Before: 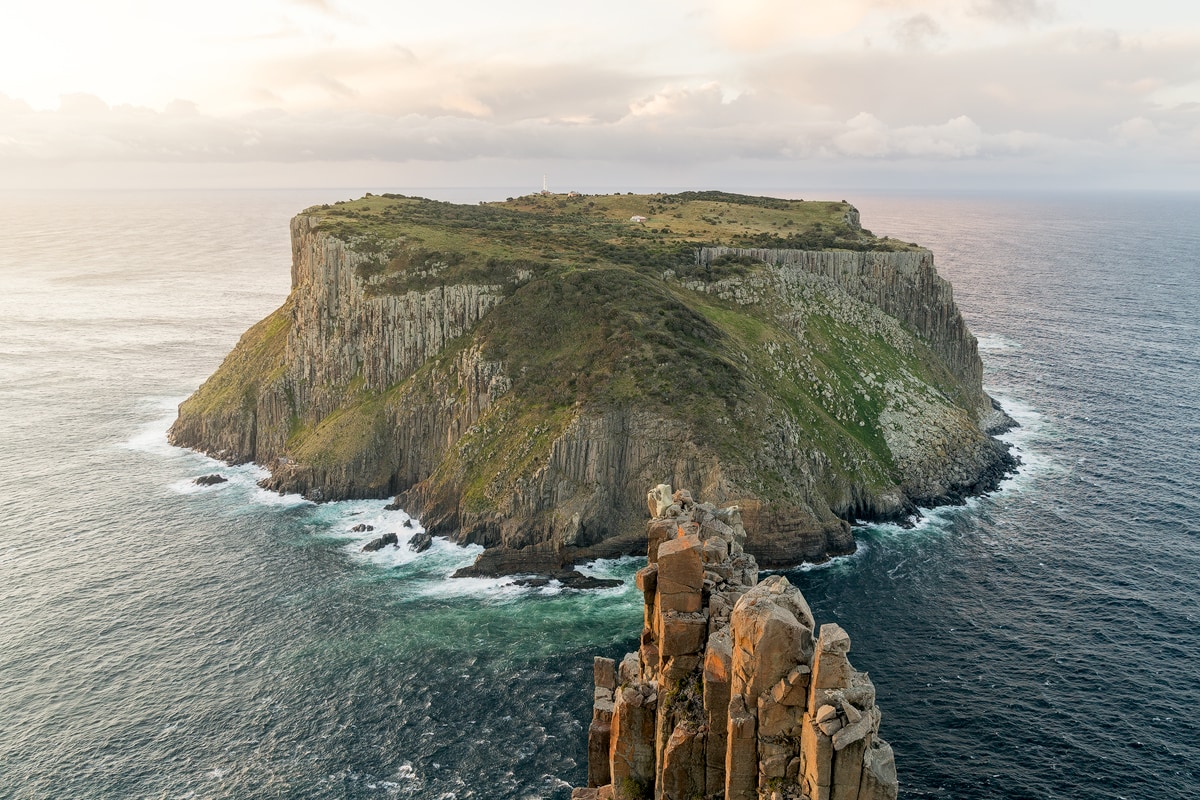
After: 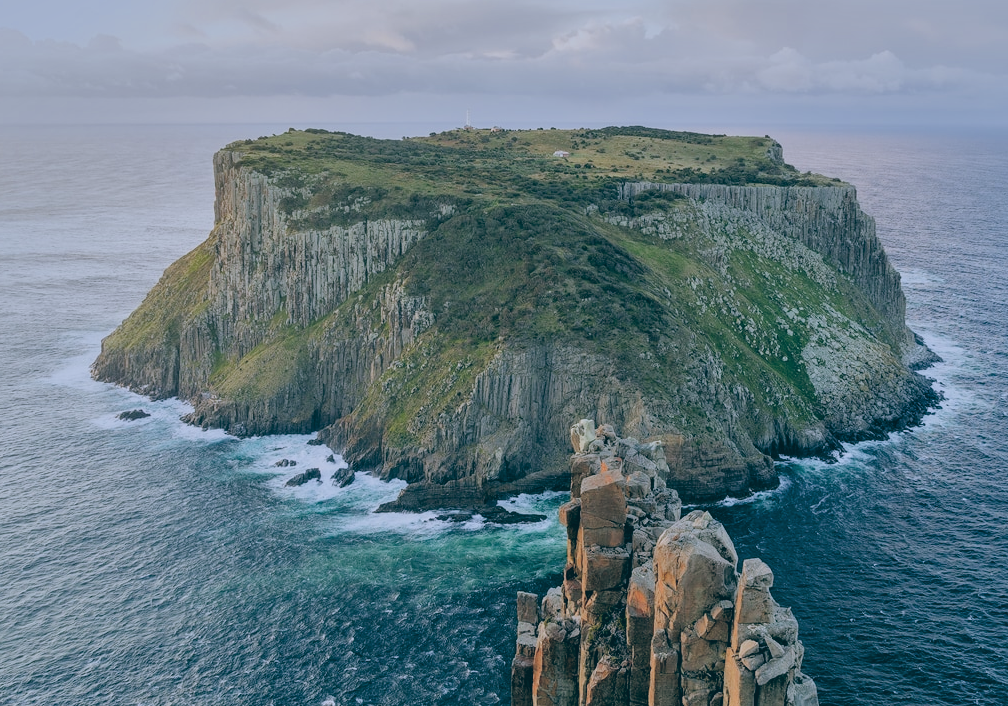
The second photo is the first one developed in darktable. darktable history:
filmic rgb: black relative exposure -6.59 EV, white relative exposure 4.71 EV, hardness 3.13, contrast 0.805
exposure: black level correction 0.001, compensate highlight preservation false
color balance: lift [1.016, 0.983, 1, 1.017], gamma [0.958, 1, 1, 1], gain [0.981, 1.007, 0.993, 1.002], input saturation 118.26%, contrast 13.43%, contrast fulcrum 21.62%, output saturation 82.76%
shadows and highlights: radius 118.69, shadows 42.21, highlights -61.56, soften with gaussian
crop: left 6.446%, top 8.188%, right 9.538%, bottom 3.548%
white balance: red 0.948, green 1.02, blue 1.176
